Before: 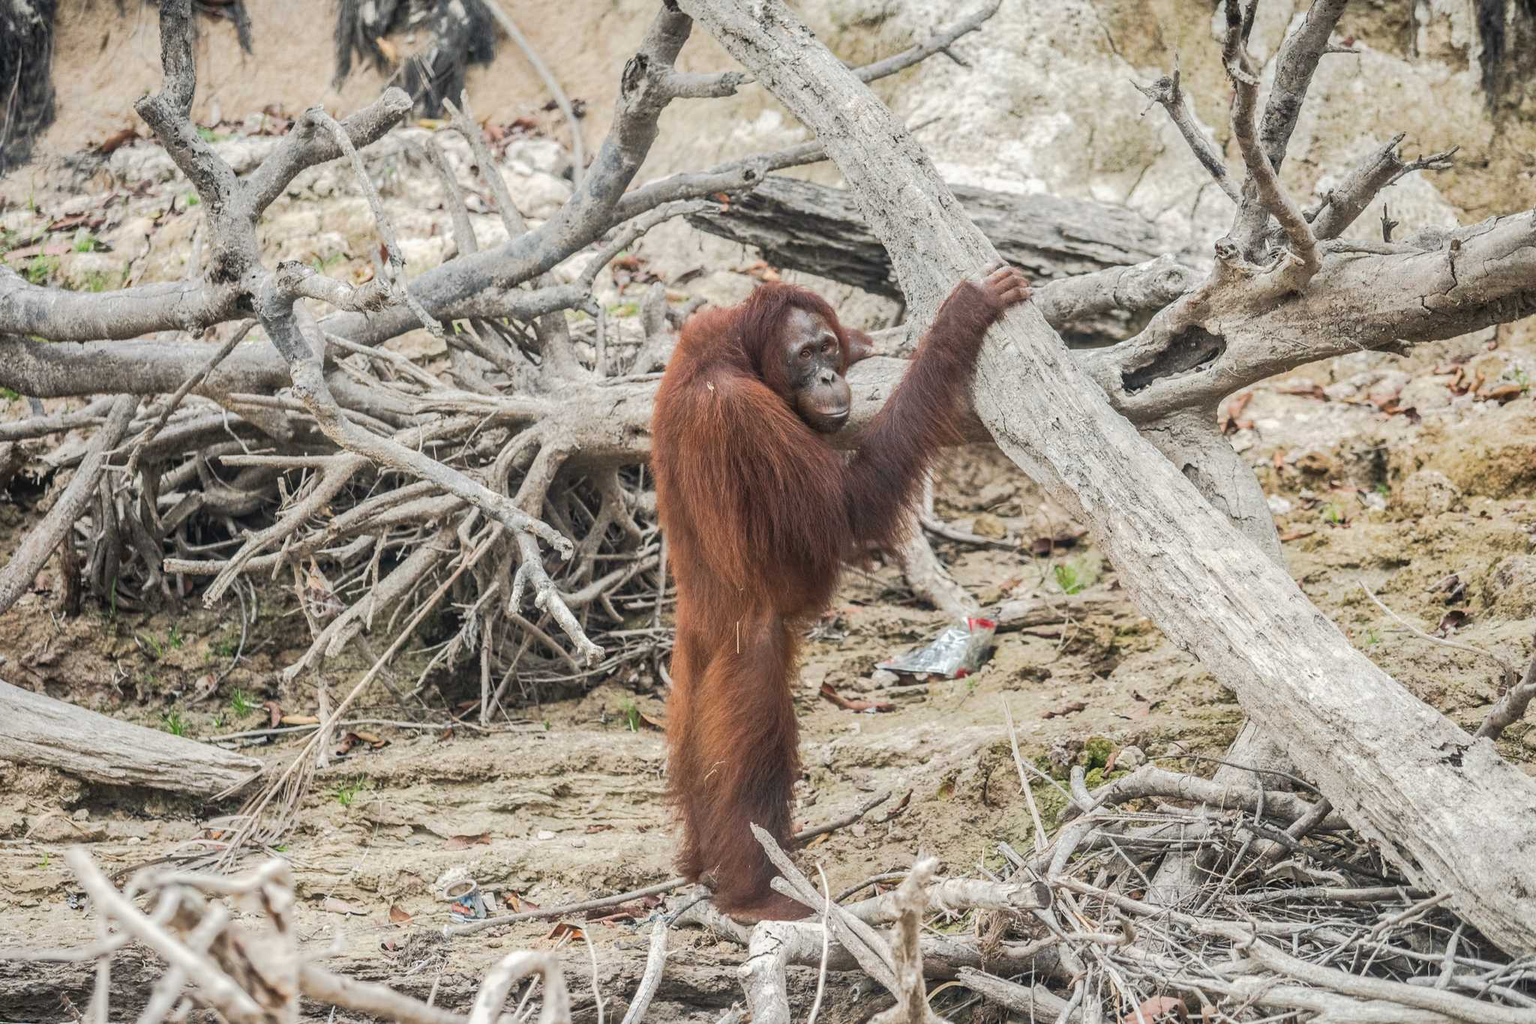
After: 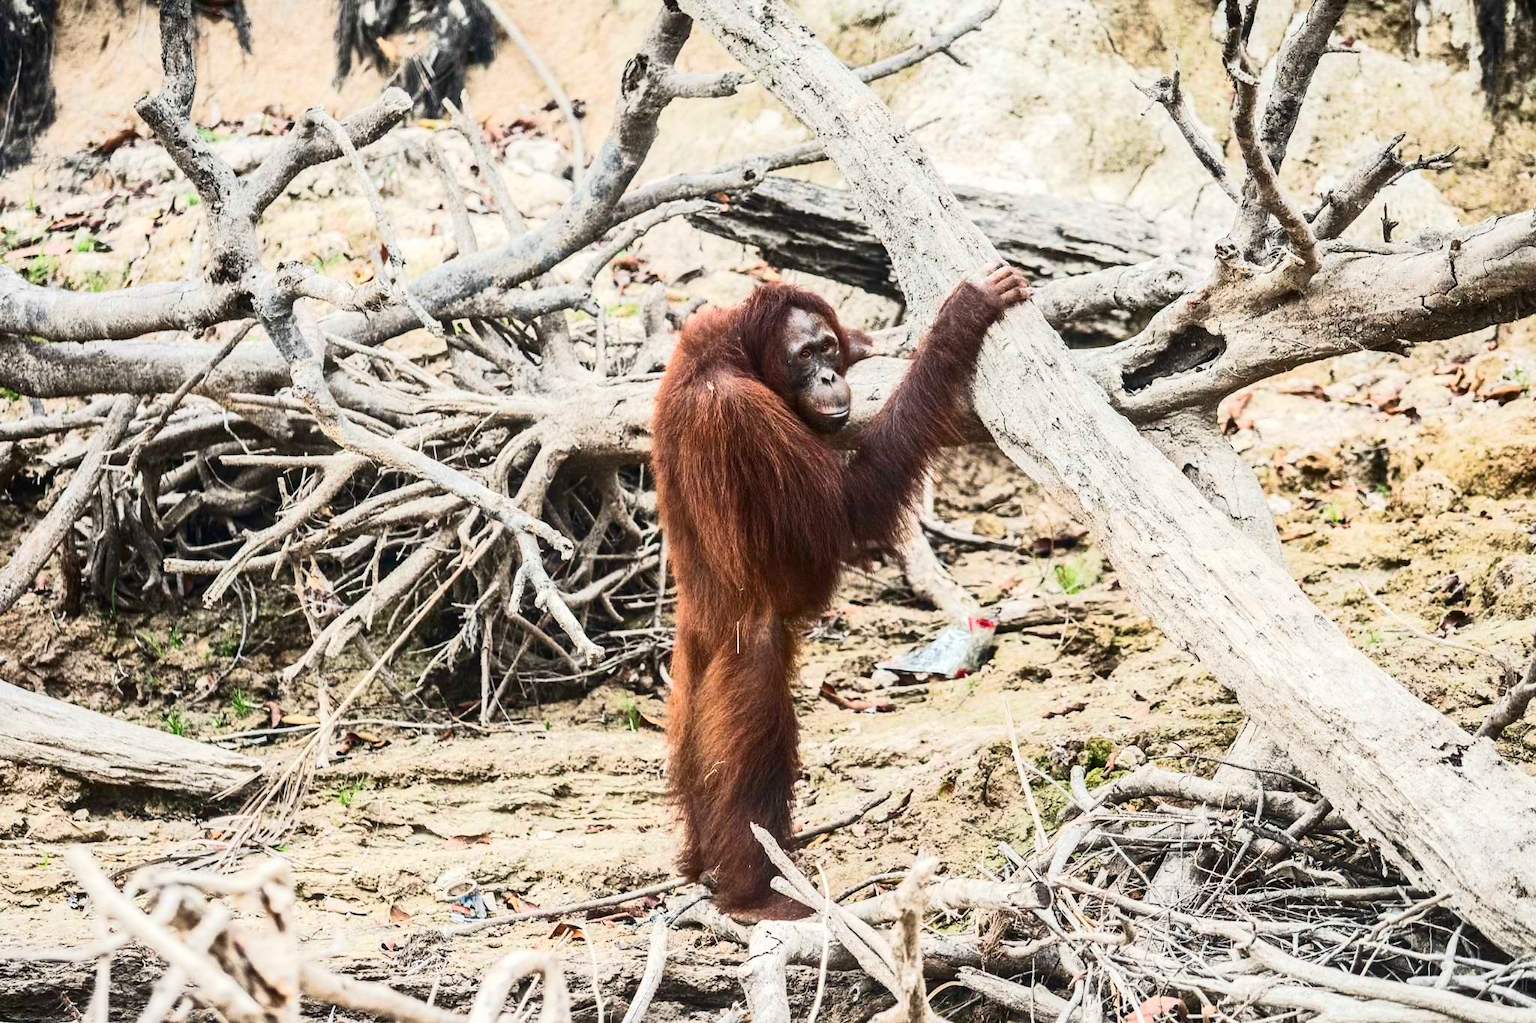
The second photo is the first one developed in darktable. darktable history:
contrast brightness saturation: contrast 0.399, brightness 0.054, saturation 0.26
